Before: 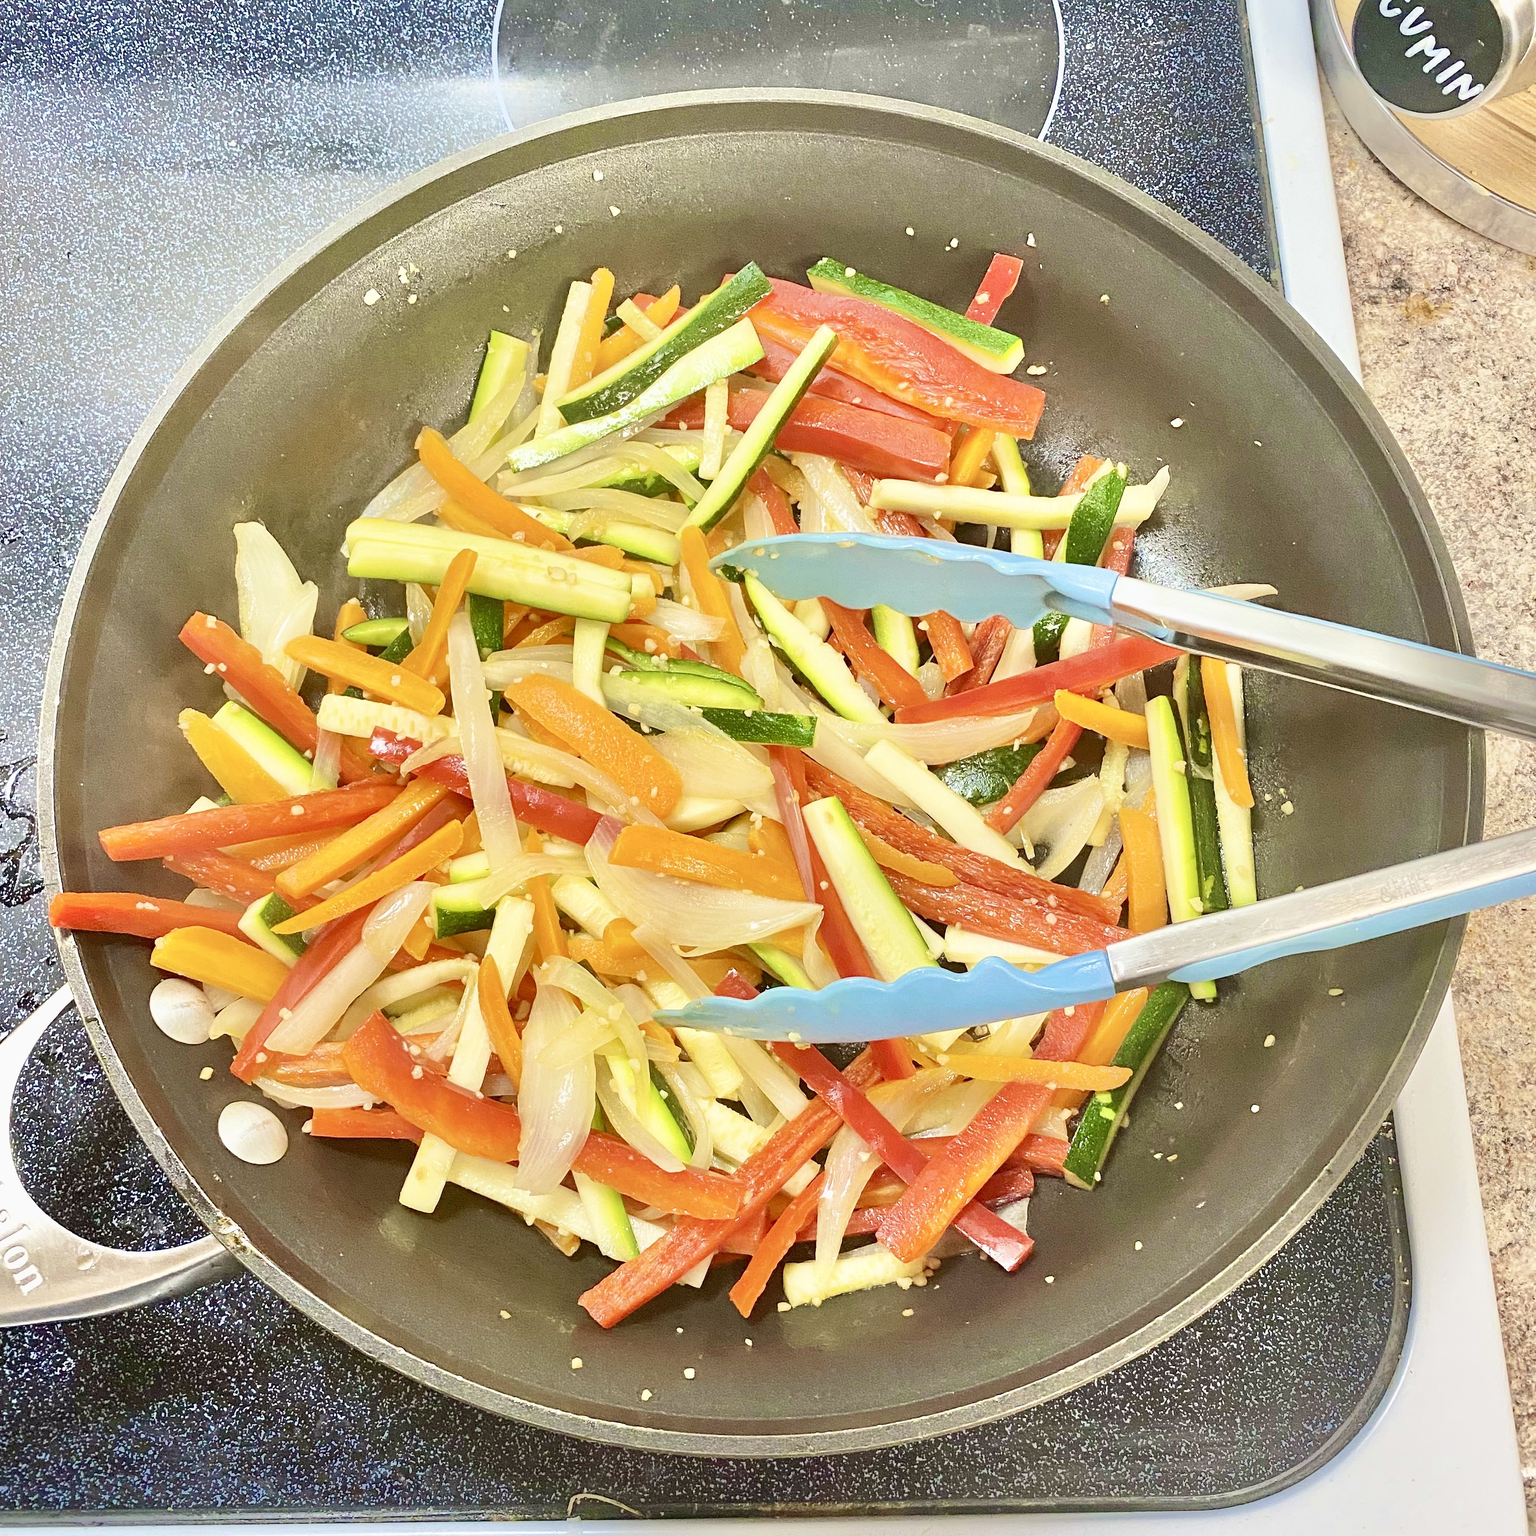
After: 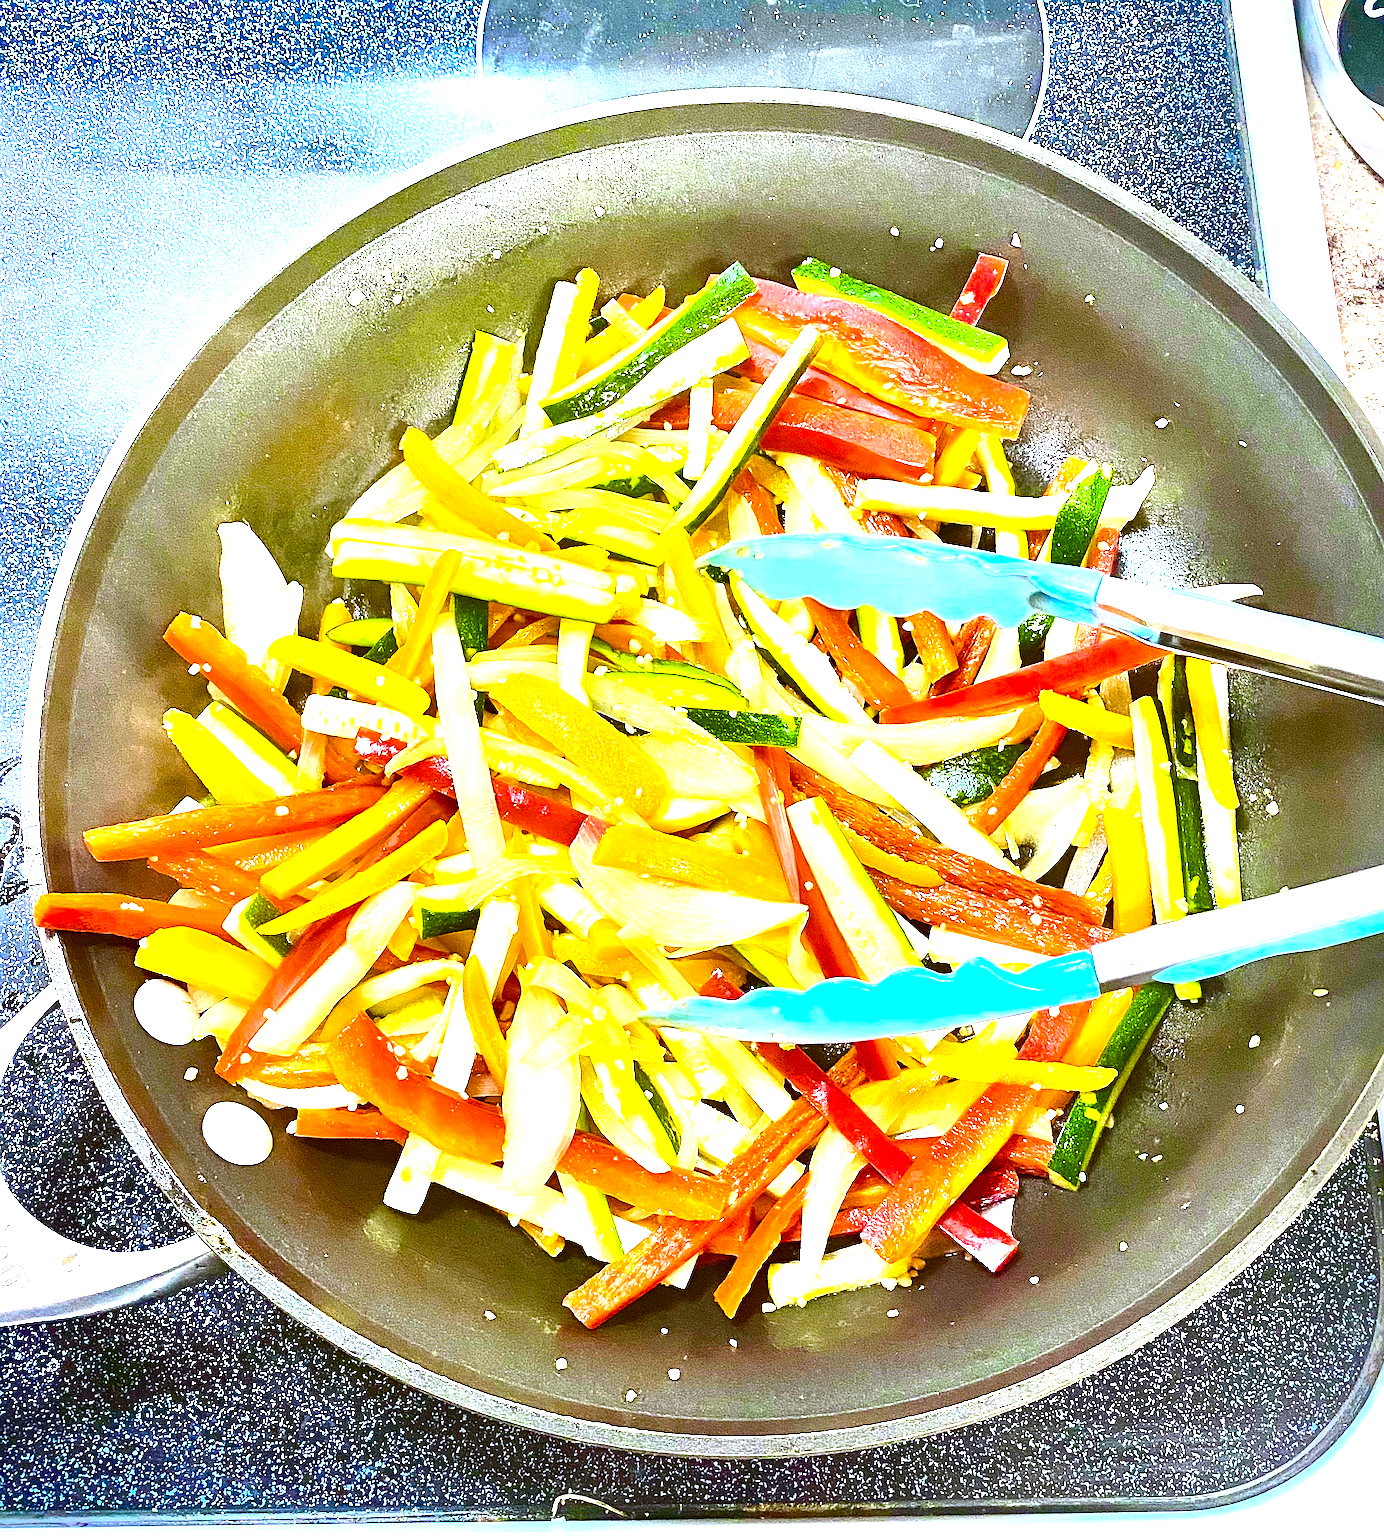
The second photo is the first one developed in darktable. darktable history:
crop and rotate: left 1.088%, right 8.807%
exposure: exposure 0.6 EV, compensate highlight preservation false
white balance: red 0.948, green 1.02, blue 1.176
color balance rgb: linear chroma grading › global chroma 9%, perceptual saturation grading › global saturation 36%, perceptual saturation grading › shadows 35%, perceptual brilliance grading › global brilliance 15%, perceptual brilliance grading › shadows -35%, global vibrance 15%
sharpen: on, module defaults
contrast brightness saturation: contrast 0.07, brightness -0.13, saturation 0.06
